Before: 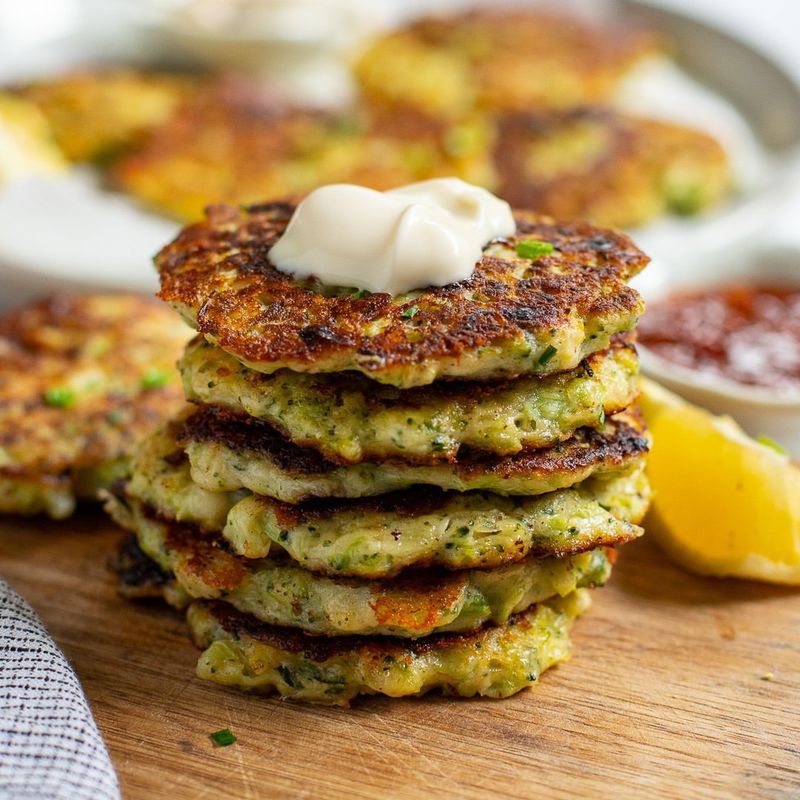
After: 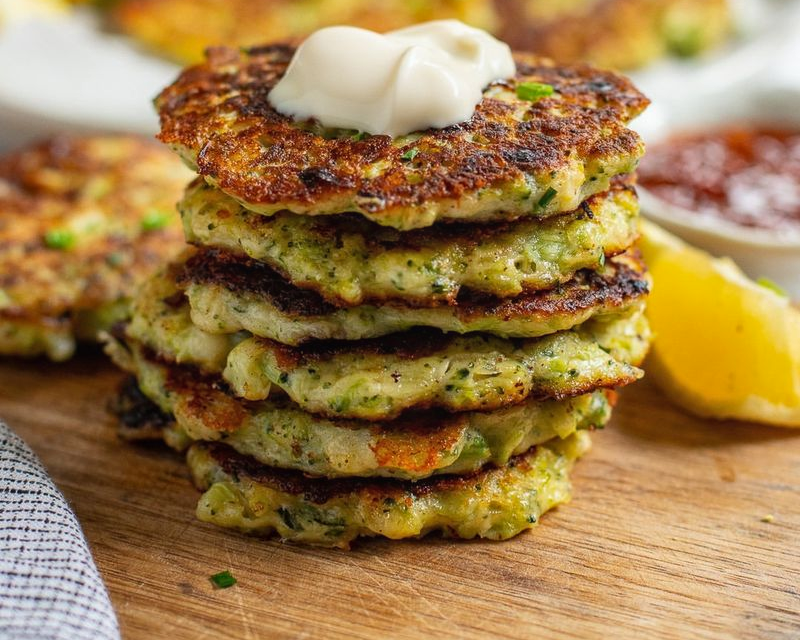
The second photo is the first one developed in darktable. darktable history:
crop and rotate: top 19.998%
local contrast: detail 110%
